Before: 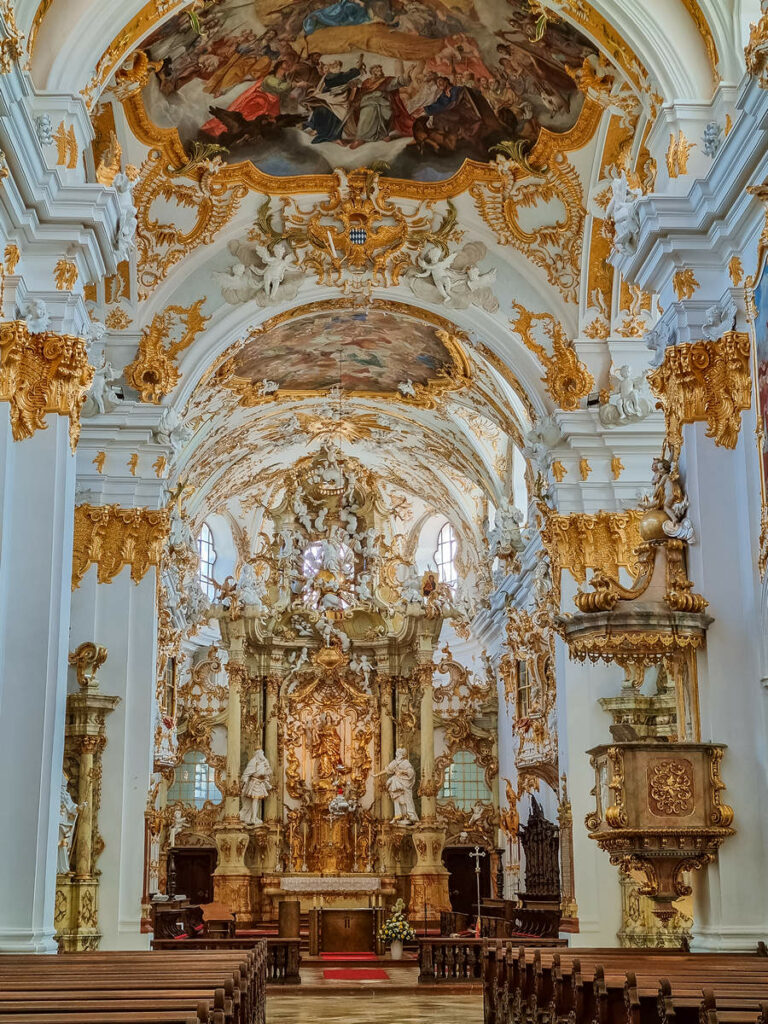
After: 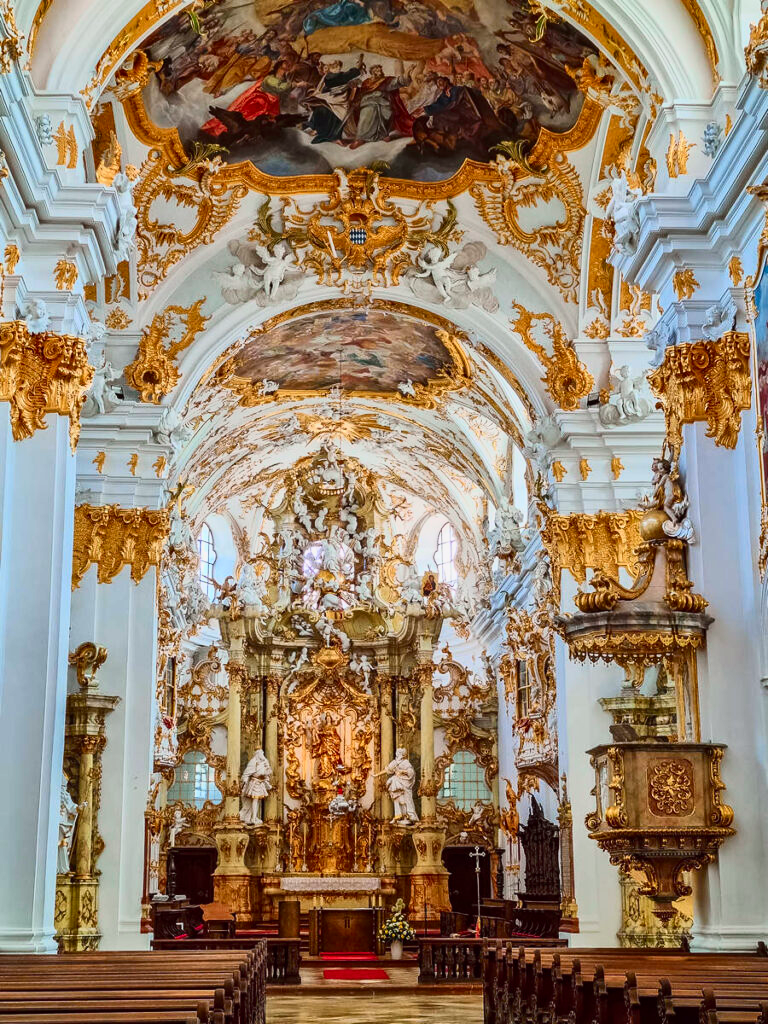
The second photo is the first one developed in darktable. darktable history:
tone curve: curves: ch0 [(0, 0.001) (0.139, 0.096) (0.311, 0.278) (0.495, 0.531) (0.718, 0.816) (0.841, 0.909) (1, 0.967)]; ch1 [(0, 0) (0.272, 0.249) (0.388, 0.385) (0.469, 0.456) (0.495, 0.497) (0.538, 0.554) (0.578, 0.605) (0.707, 0.778) (1, 1)]; ch2 [(0, 0) (0.125, 0.089) (0.353, 0.329) (0.443, 0.408) (0.502, 0.499) (0.557, 0.542) (0.608, 0.635) (1, 1)], color space Lab, independent channels, preserve colors none
